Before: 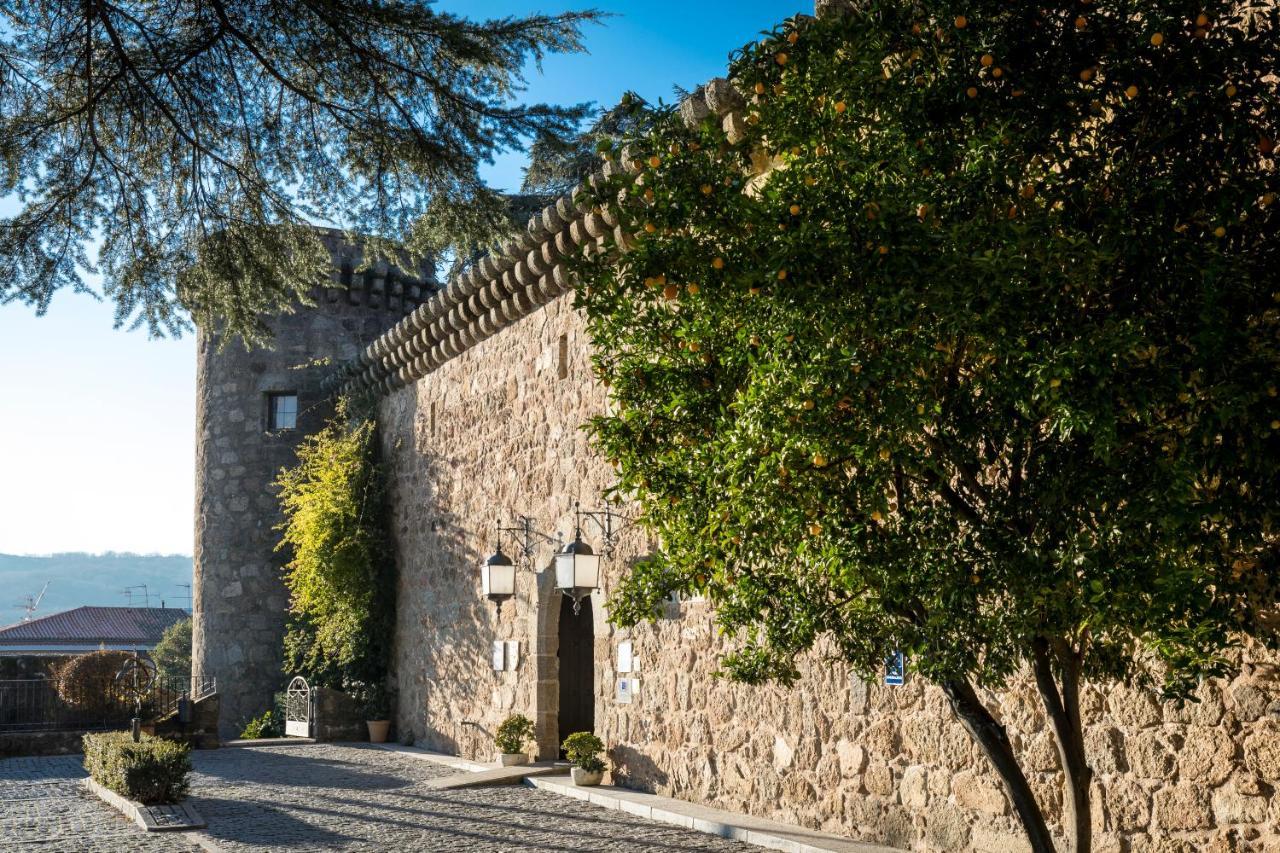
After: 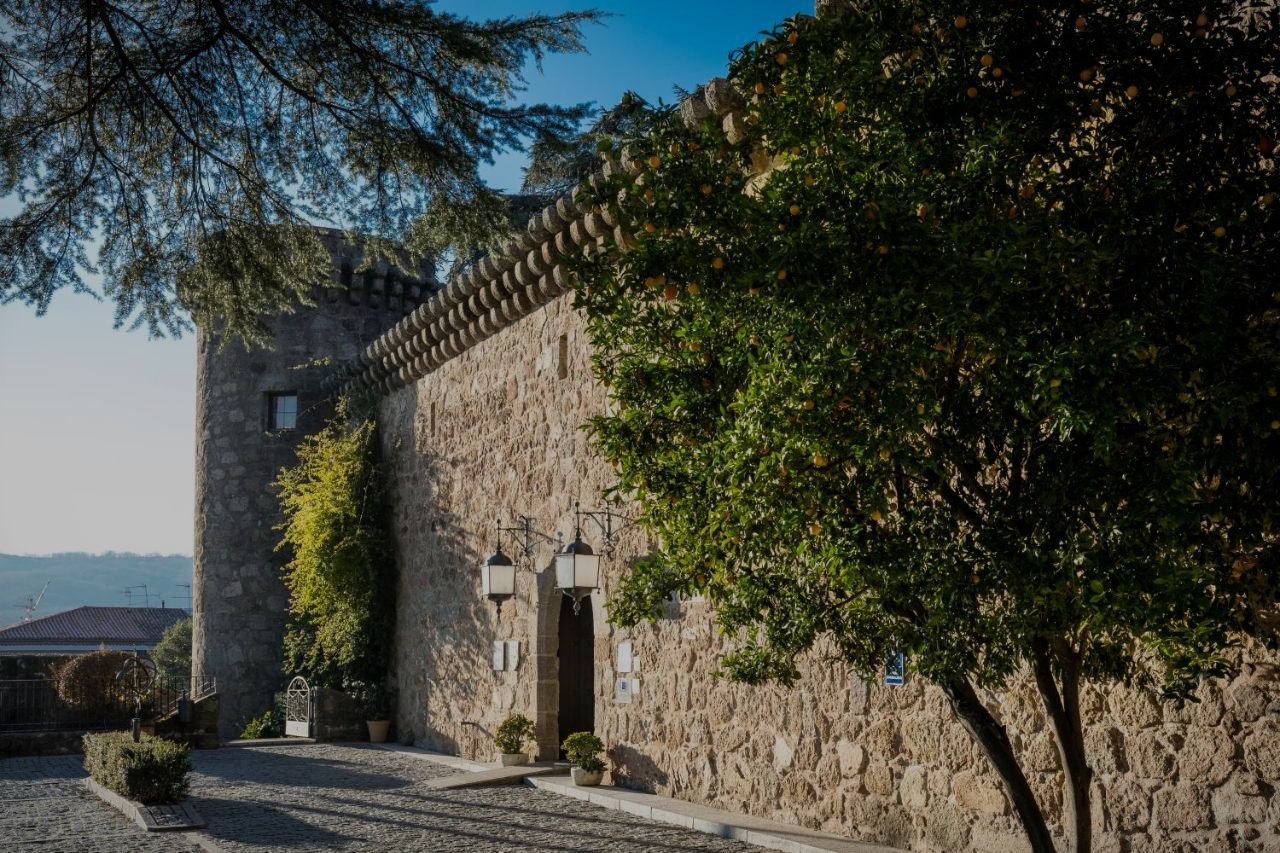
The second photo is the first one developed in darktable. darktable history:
exposure: exposure -0.938 EV, compensate exposure bias true, compensate highlight preservation false
vignetting: fall-off start 99.63%, width/height ratio 1.303
